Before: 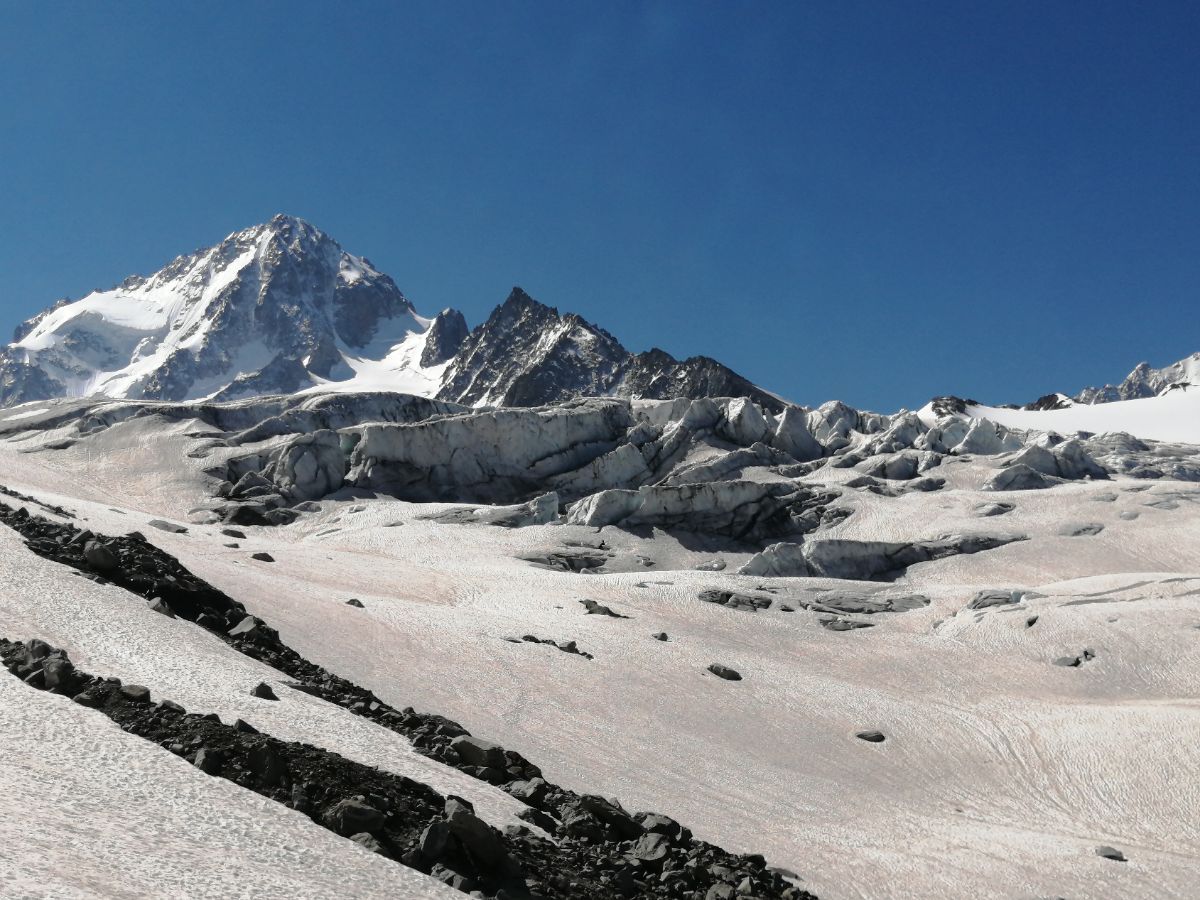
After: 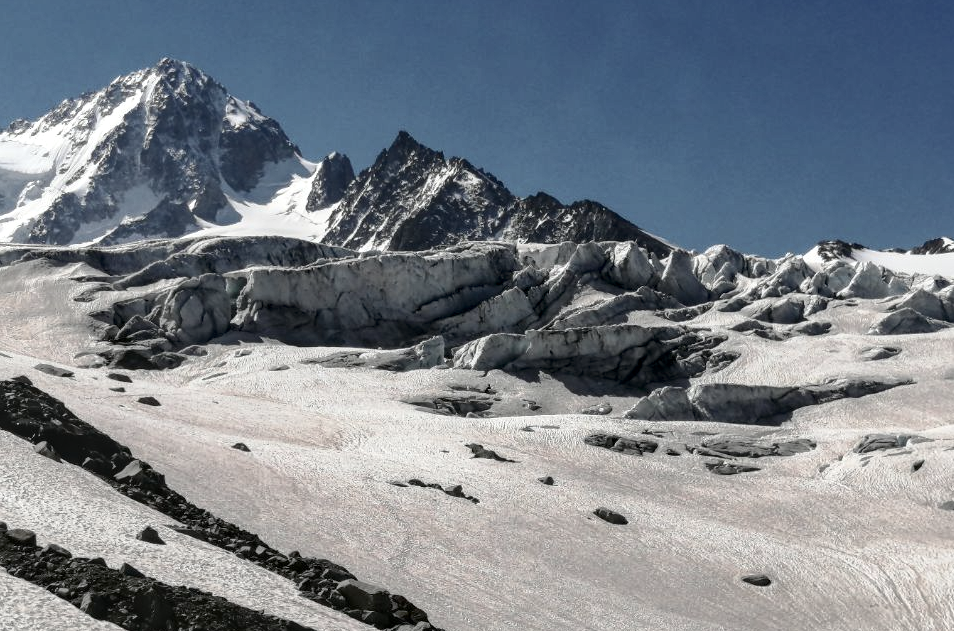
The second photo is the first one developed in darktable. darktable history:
local contrast: detail 130%
shadows and highlights: on, module defaults
contrast brightness saturation: contrast 0.253, saturation -0.316
crop: left 9.555%, top 17.435%, right 10.889%, bottom 12.388%
